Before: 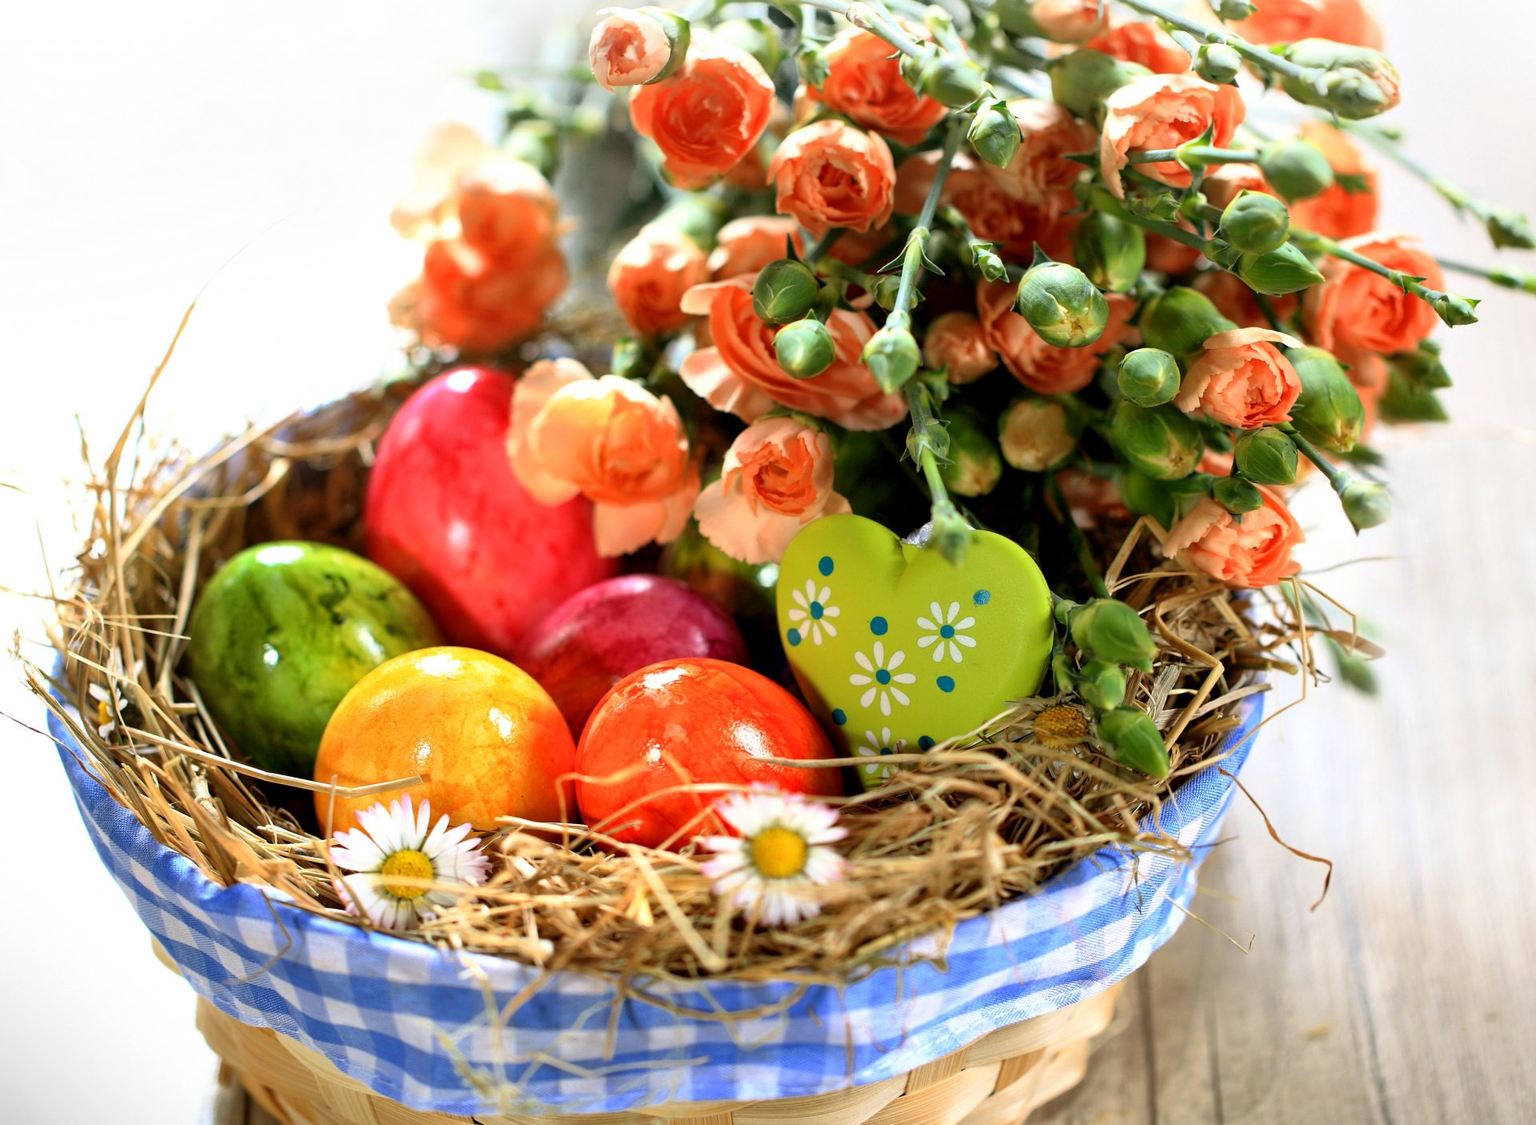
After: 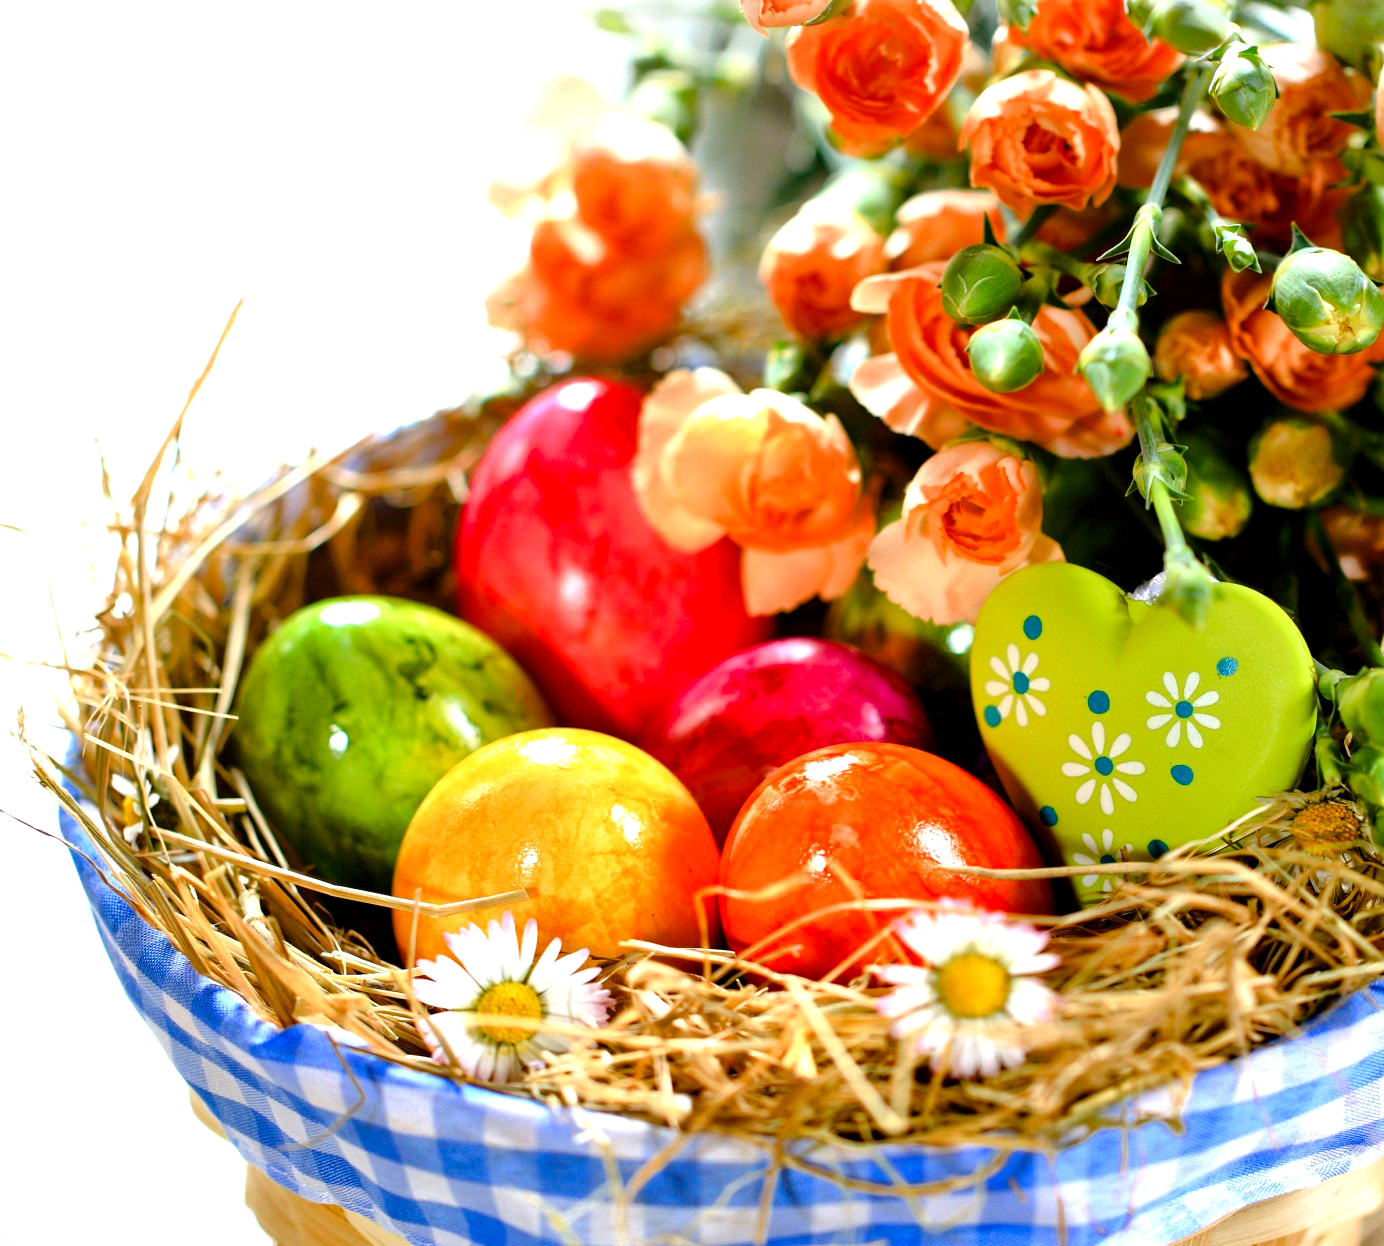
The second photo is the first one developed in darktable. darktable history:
crop: top 5.744%, right 27.902%, bottom 5.63%
tone equalizer: -8 EV 0.021 EV, -7 EV -0.015 EV, -6 EV 0.041 EV, -5 EV 0.045 EV, -4 EV 0.286 EV, -3 EV 0.634 EV, -2 EV 0.59 EV, -1 EV 0.202 EV, +0 EV 0.048 EV
color balance rgb: linear chroma grading › mid-tones 8.004%, perceptual saturation grading › global saturation 20%, perceptual saturation grading › highlights -24.767%, perceptual saturation grading › shadows 49.49%, perceptual brilliance grading › highlights 7.289%, perceptual brilliance grading › mid-tones 17.357%, perceptual brilliance grading › shadows -5.248%
